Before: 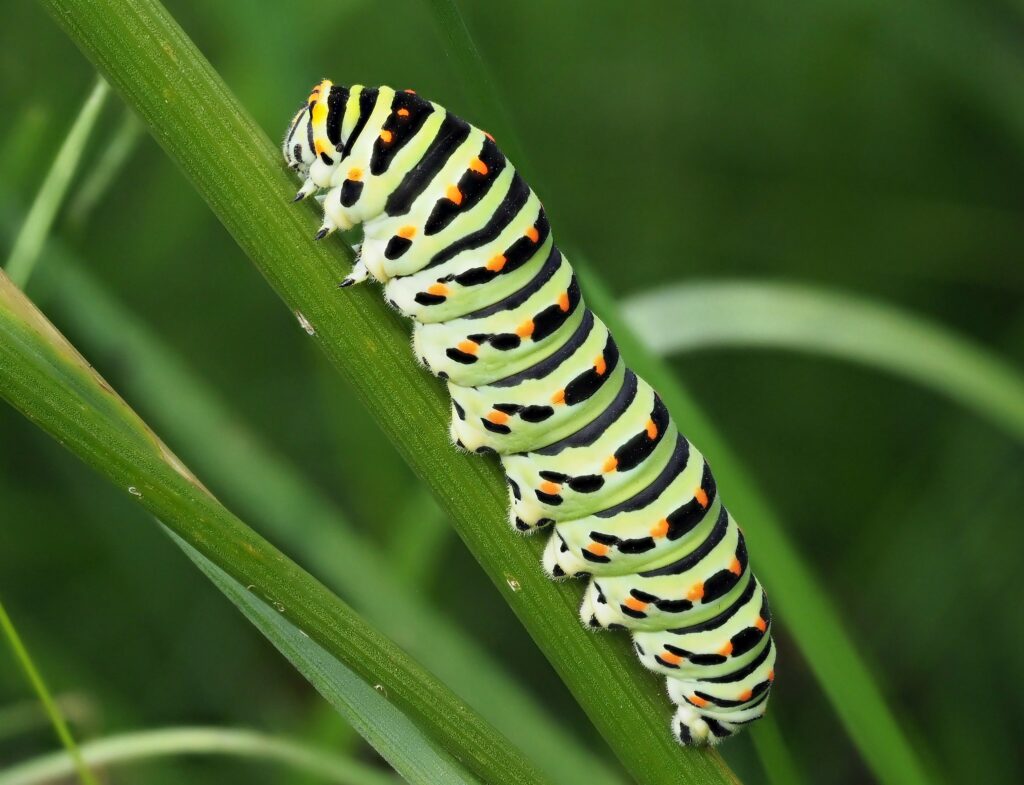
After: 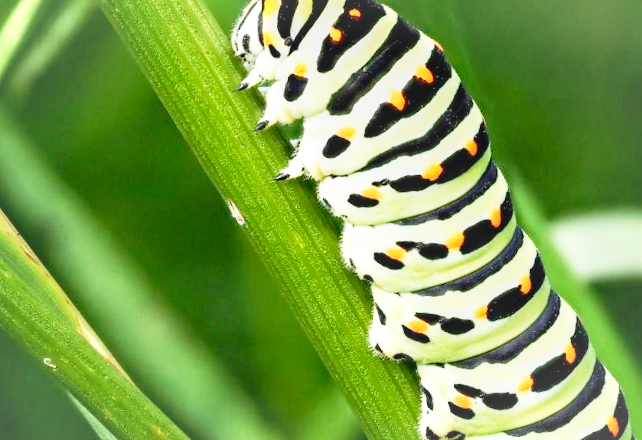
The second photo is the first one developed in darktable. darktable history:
vignetting: brightness 0.062, saturation 0, automatic ratio true
local contrast: on, module defaults
base curve: curves: ch0 [(0, 0) (0.012, 0.01) (0.073, 0.168) (0.31, 0.711) (0.645, 0.957) (1, 1)], preserve colors none
crop and rotate: angle -5.77°, left 2.212%, top 6.667%, right 27.155%, bottom 30.191%
